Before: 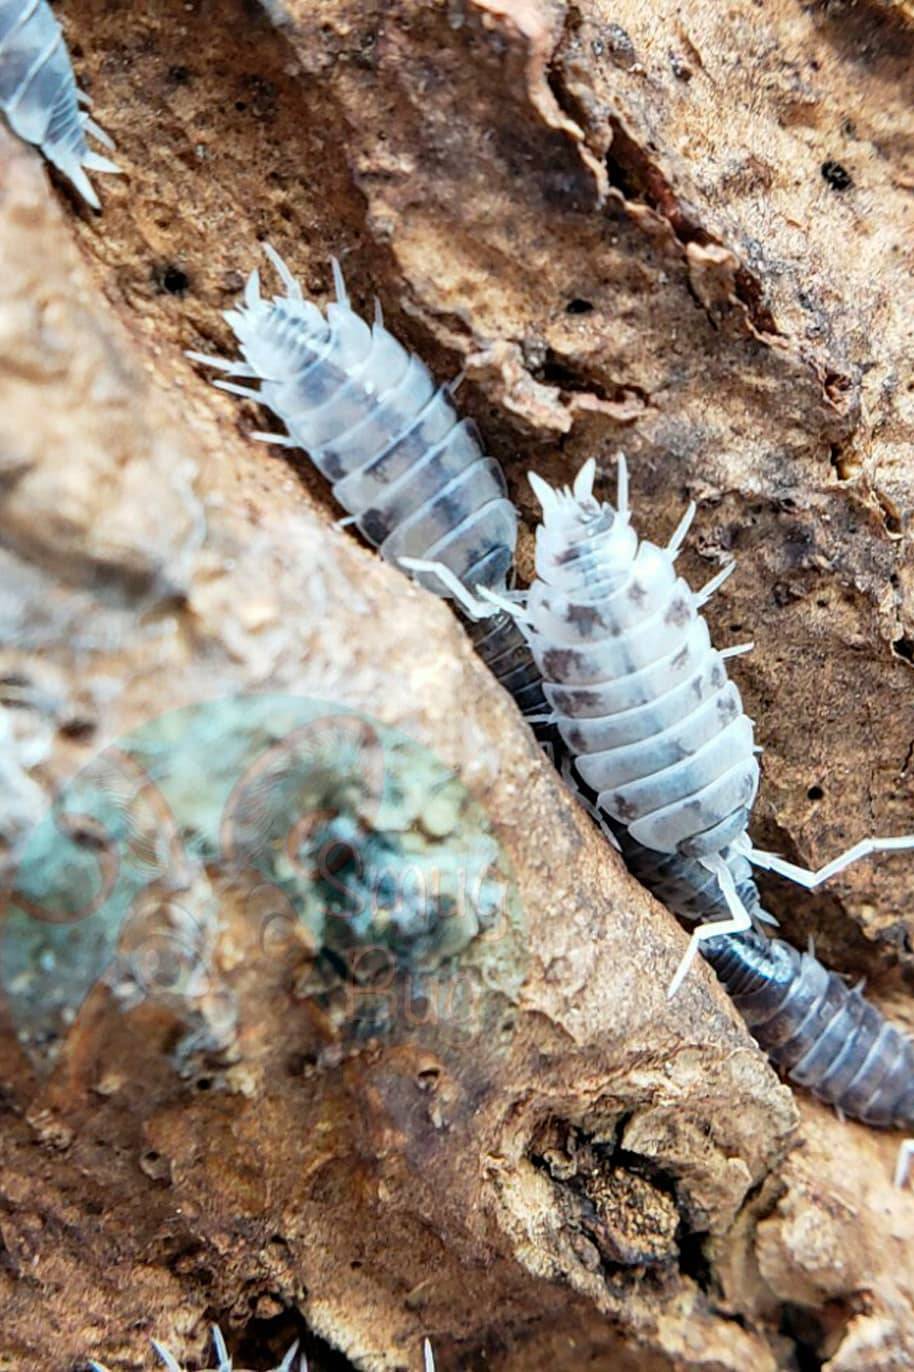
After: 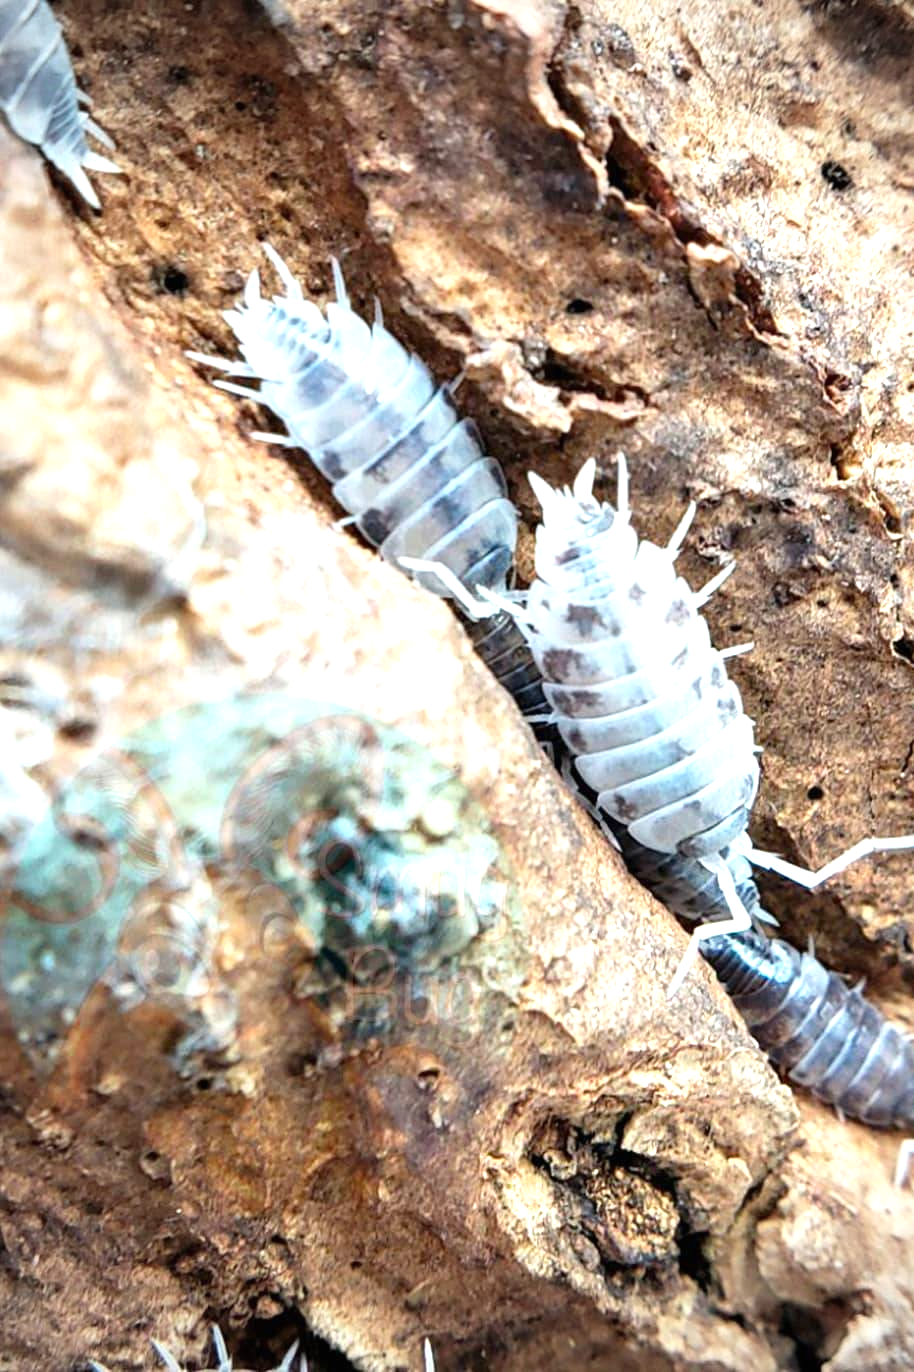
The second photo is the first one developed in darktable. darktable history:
exposure: black level correction 0, exposure 0.7 EV, compensate exposure bias true, compensate highlight preservation false
vignetting: fall-off start 79.88%
